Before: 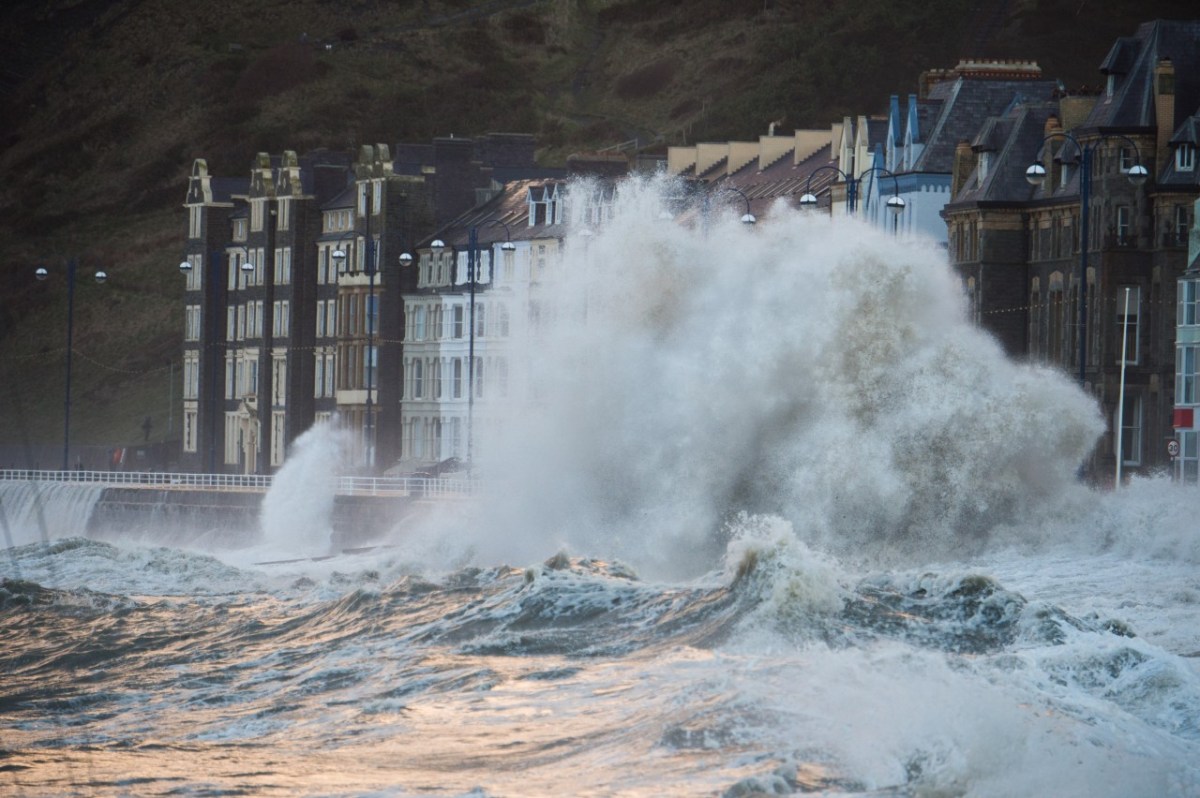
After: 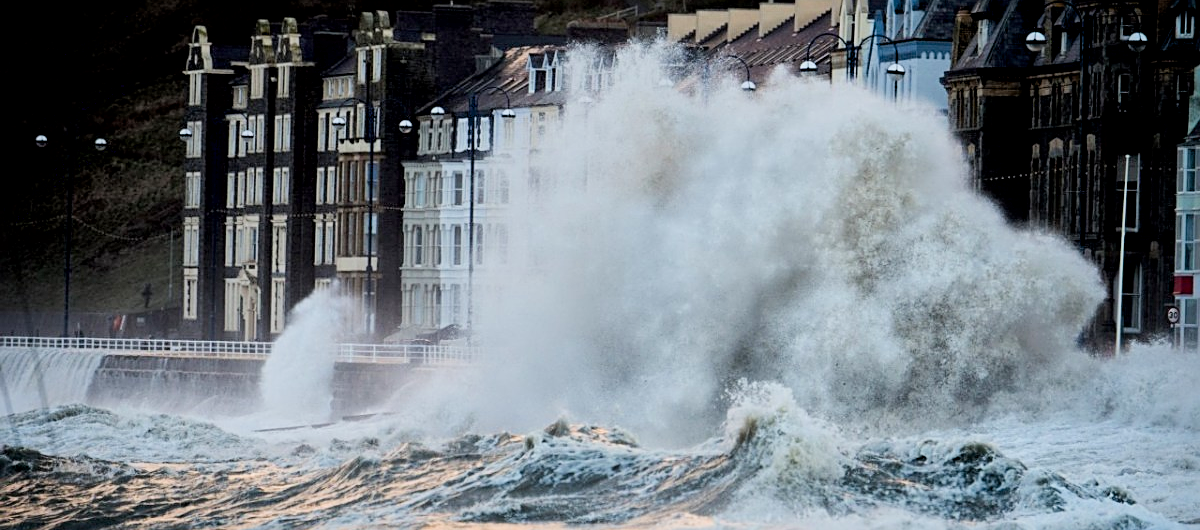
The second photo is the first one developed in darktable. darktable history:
levels: levels [0, 0.498, 0.996]
sharpen: on, module defaults
exposure: black level correction 0.024, exposure 0.181 EV, compensate highlight preservation false
local contrast: mode bilateral grid, contrast 20, coarseness 50, detail 139%, midtone range 0.2
tone equalizer: -8 EV -0.409 EV, -7 EV -0.374 EV, -6 EV -0.31 EV, -5 EV -0.197 EV, -3 EV 0.246 EV, -2 EV 0.318 EV, -1 EV 0.405 EV, +0 EV 0.413 EV, edges refinement/feathering 500, mask exposure compensation -1.57 EV, preserve details no
crop: top 16.708%, bottom 16.775%
filmic rgb: black relative exposure -7.65 EV, white relative exposure 4.56 EV, hardness 3.61, color science v6 (2022)
